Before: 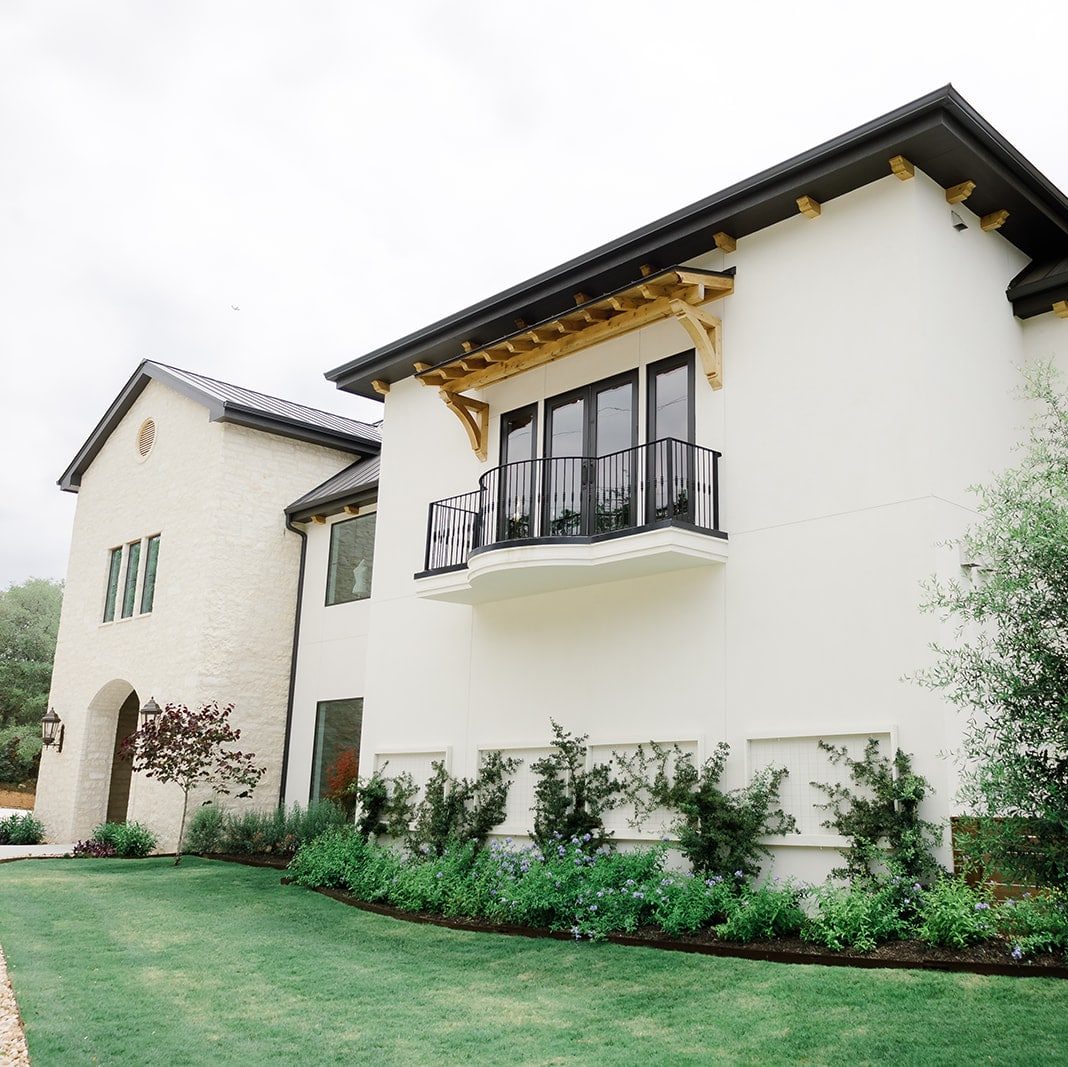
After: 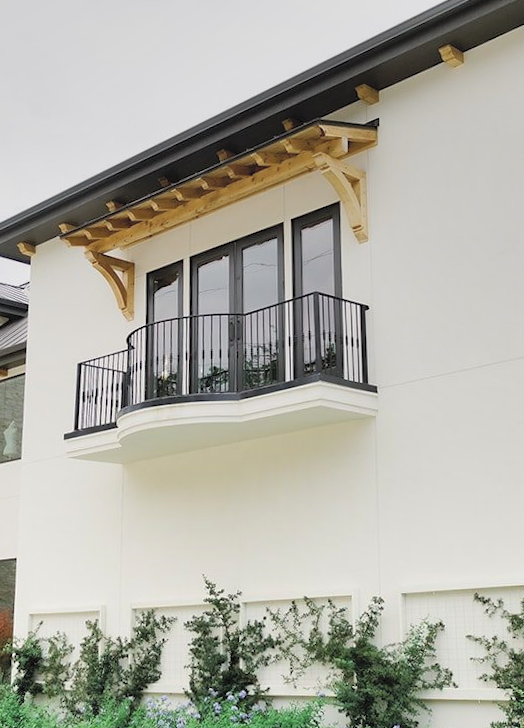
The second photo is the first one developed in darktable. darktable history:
graduated density: on, module defaults
shadows and highlights: shadows 5, soften with gaussian
rotate and perspective: rotation -1.32°, lens shift (horizontal) -0.031, crop left 0.015, crop right 0.985, crop top 0.047, crop bottom 0.982
crop: left 32.075%, top 10.976%, right 18.355%, bottom 17.596%
contrast brightness saturation: brightness 0.28
